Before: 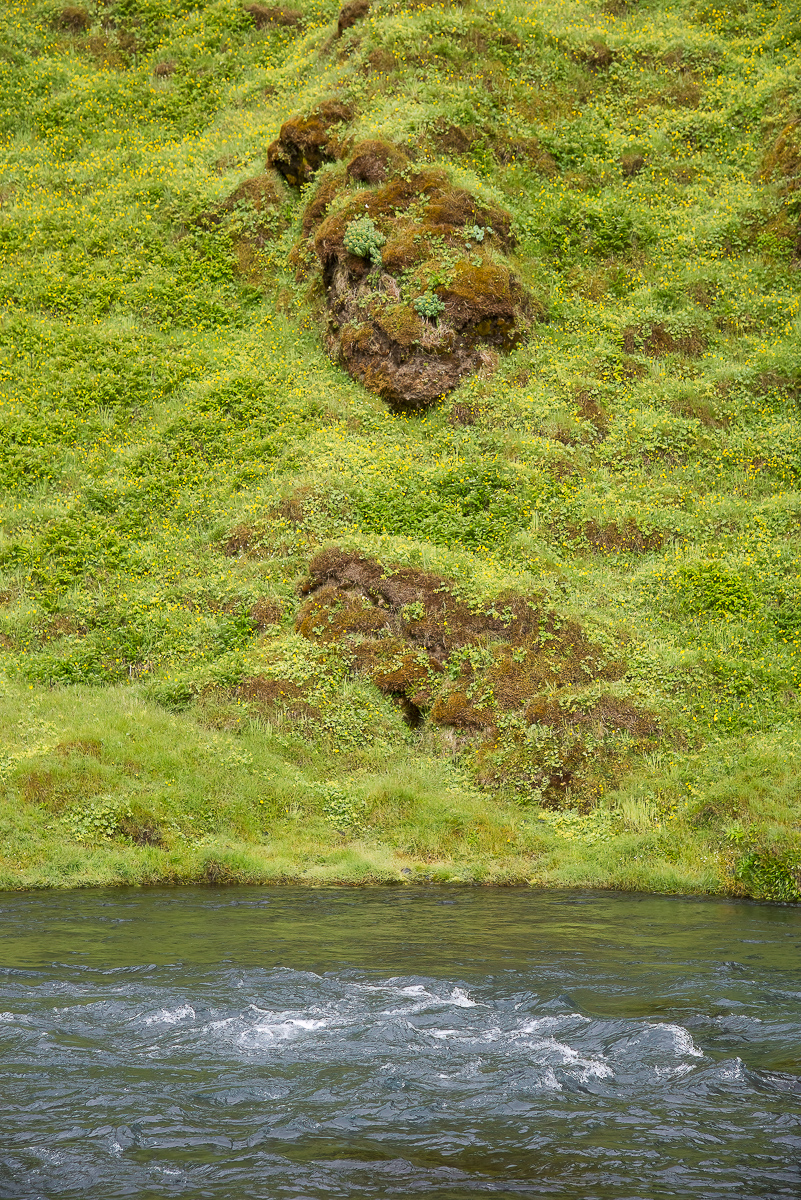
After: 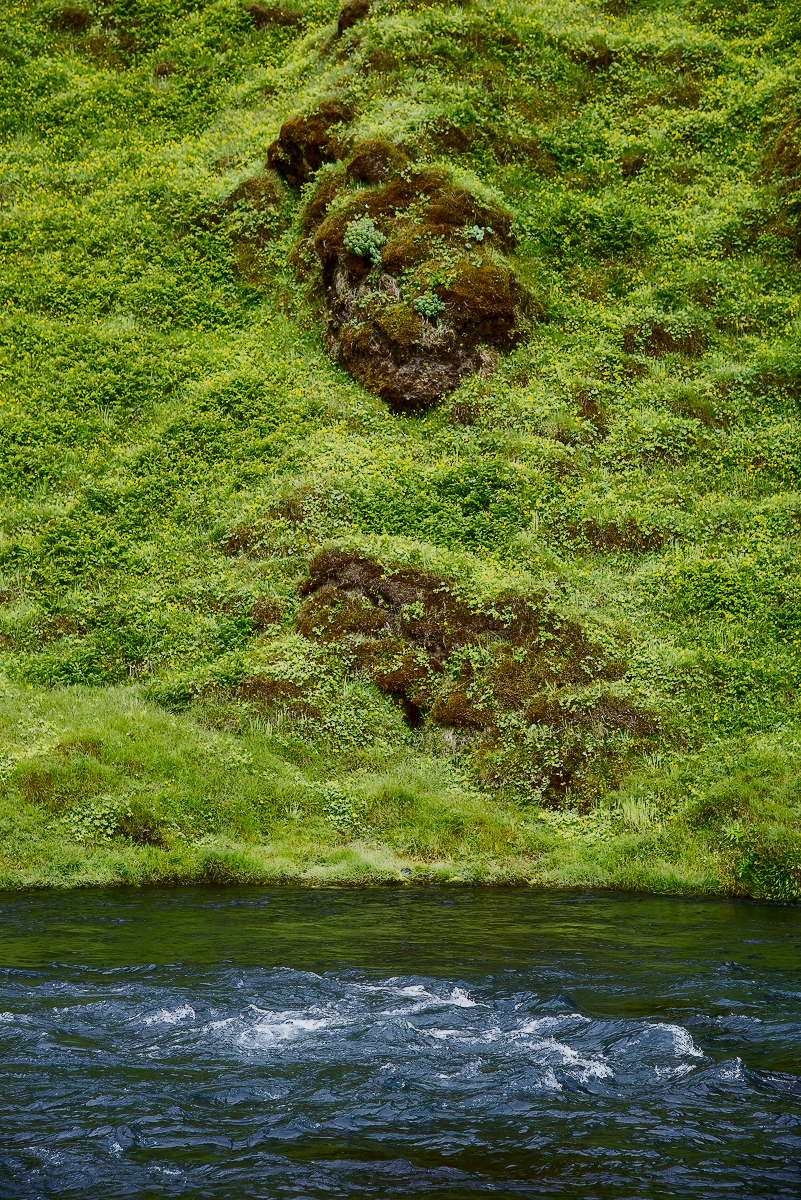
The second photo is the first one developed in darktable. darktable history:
base curve: curves: ch0 [(0, 0) (0.088, 0.125) (0.176, 0.251) (0.354, 0.501) (0.613, 0.749) (1, 0.877)], preserve colors none
white balance: red 0.924, blue 1.095
contrast brightness saturation: brightness -0.52
